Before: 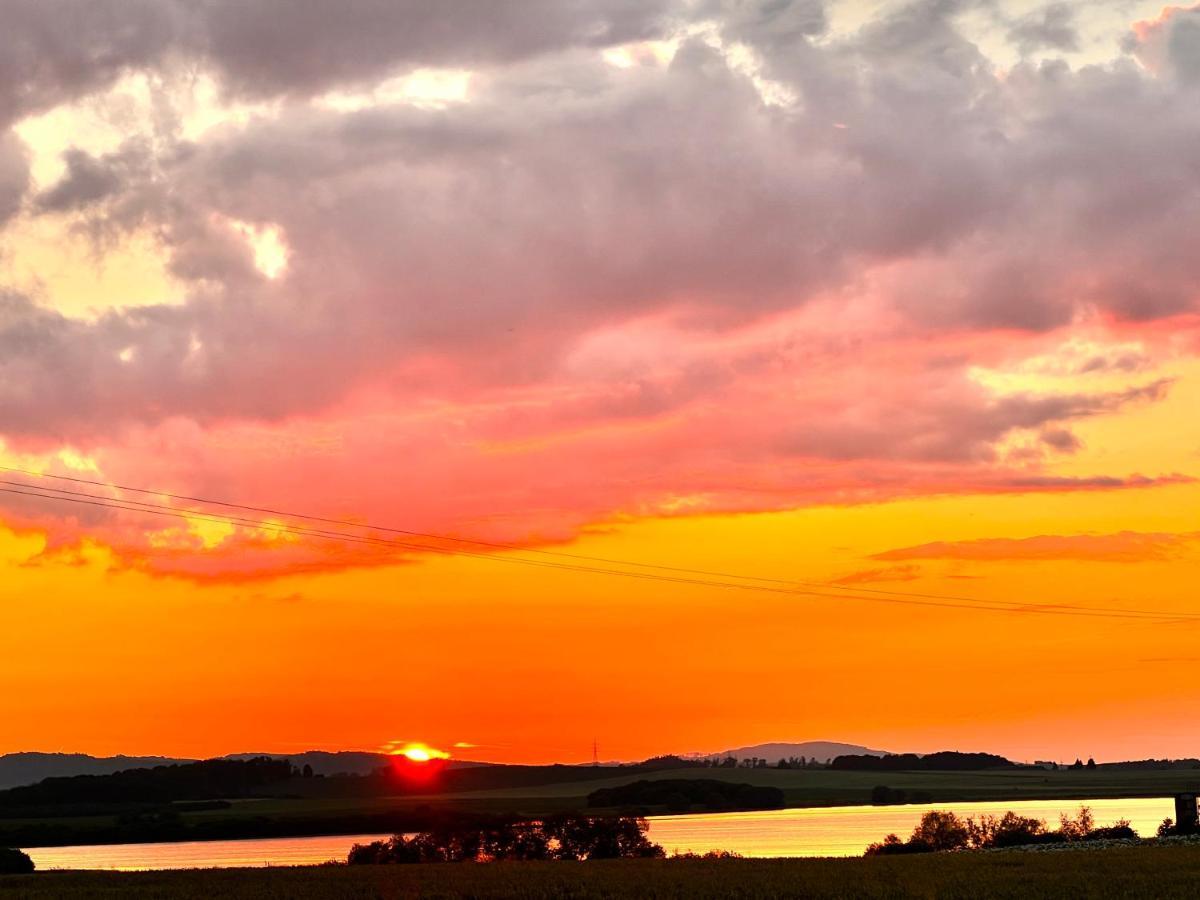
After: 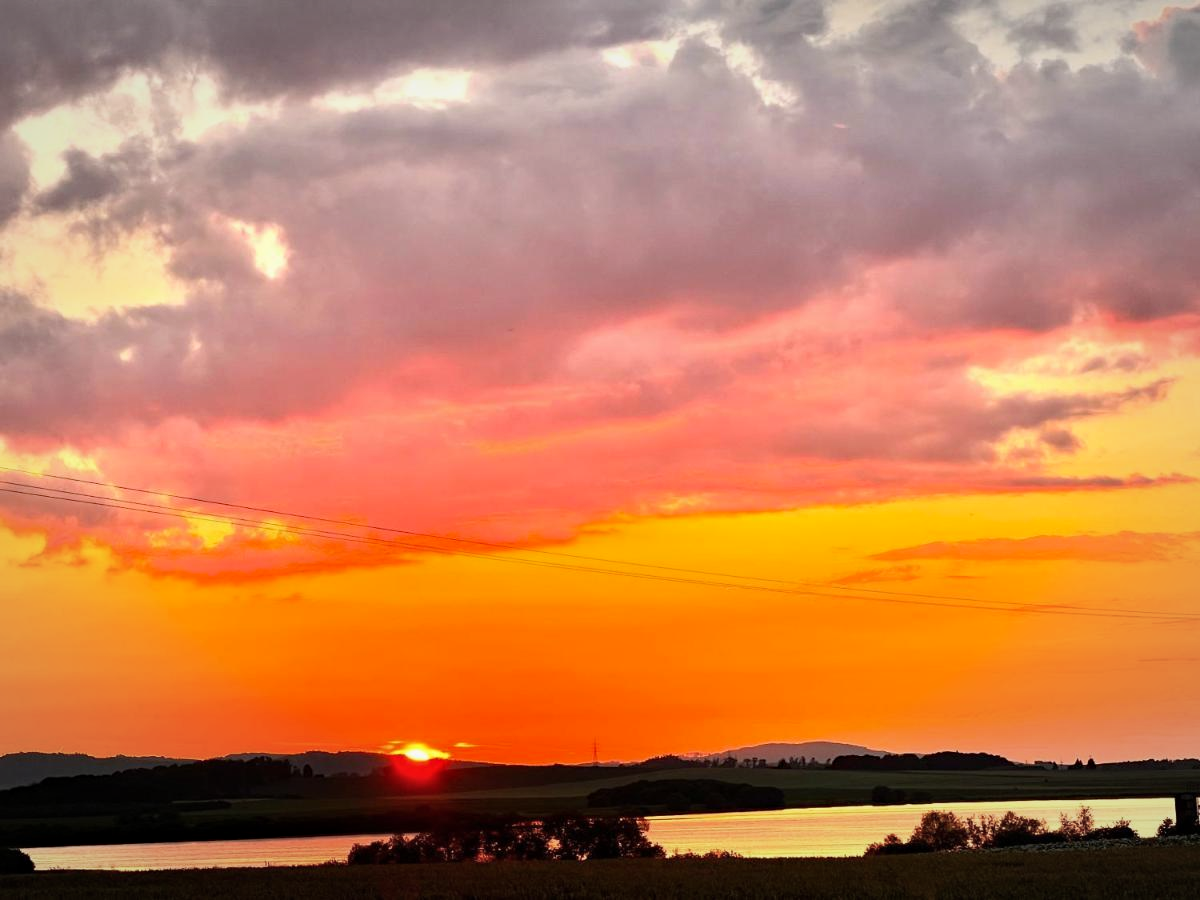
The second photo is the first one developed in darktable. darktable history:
vignetting: fall-off radius 100.02%, width/height ratio 1.338
exposure: exposure -0.07 EV, compensate exposure bias true, compensate highlight preservation false
shadows and highlights: shadows -1.18, highlights 40.62
haze removal: adaptive false
